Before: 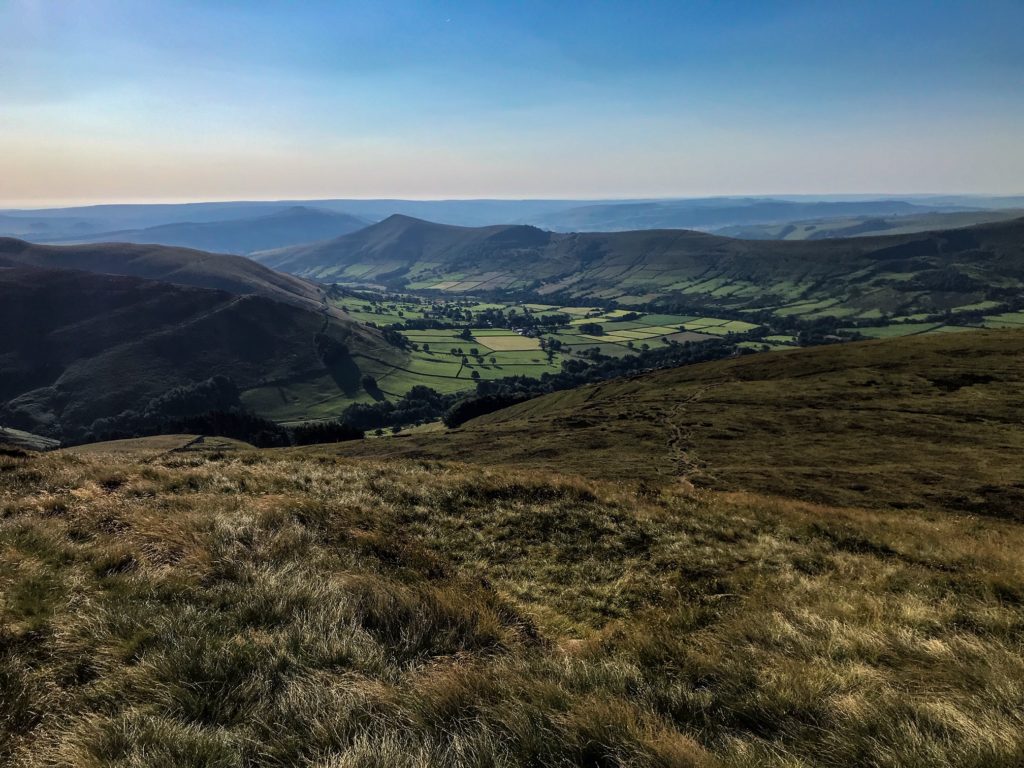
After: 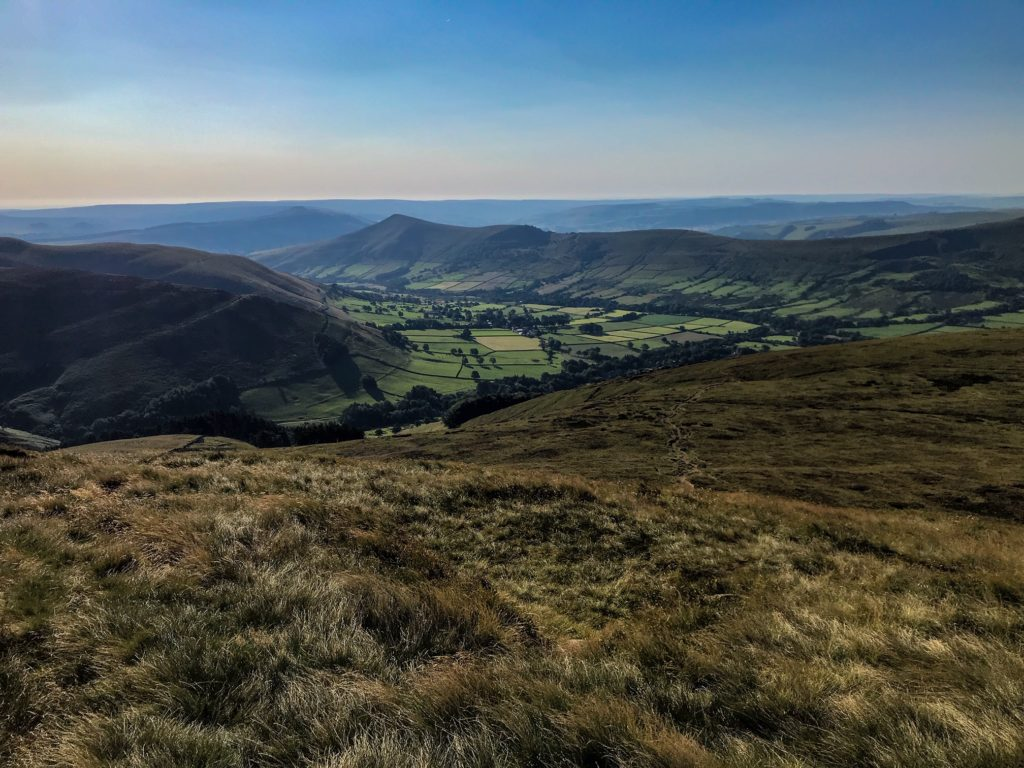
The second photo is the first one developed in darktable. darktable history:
shadows and highlights: shadows 25.97, white point adjustment -3.07, highlights -30.18
